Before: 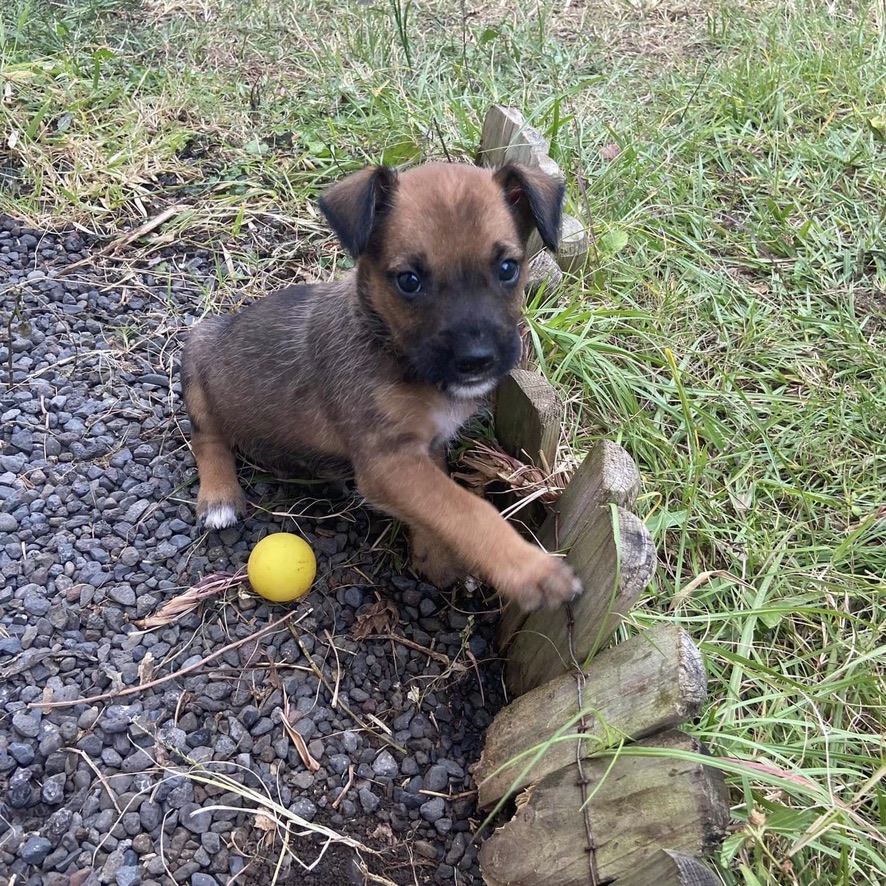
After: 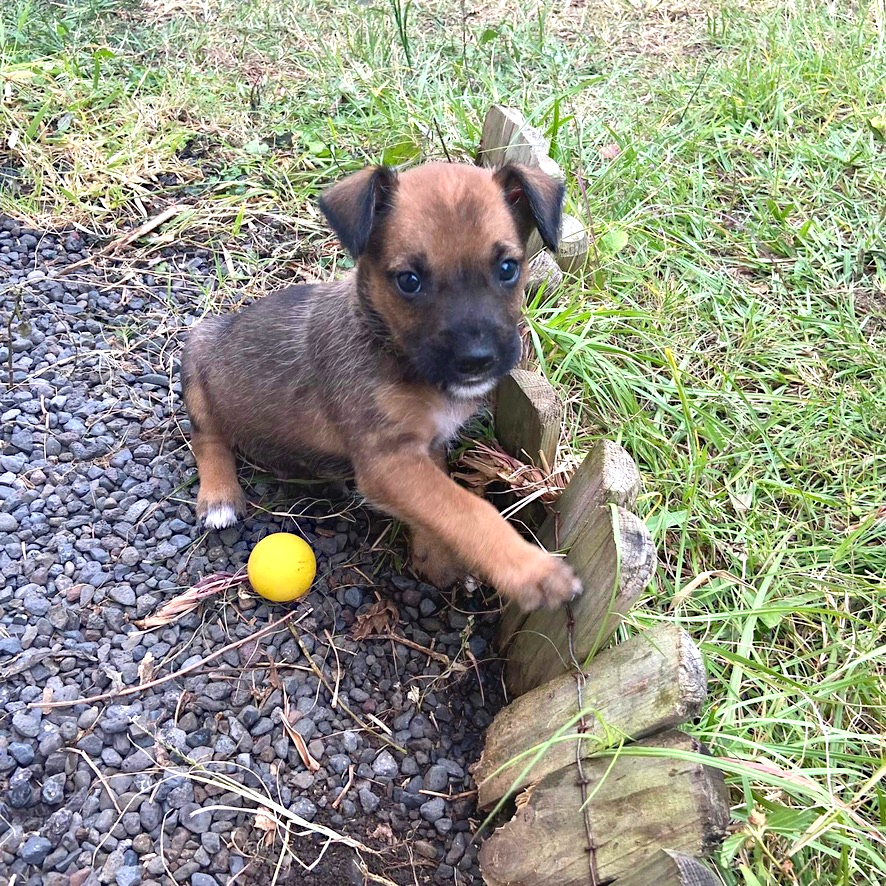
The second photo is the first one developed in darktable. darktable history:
base curve: fusion 1, preserve colors none
